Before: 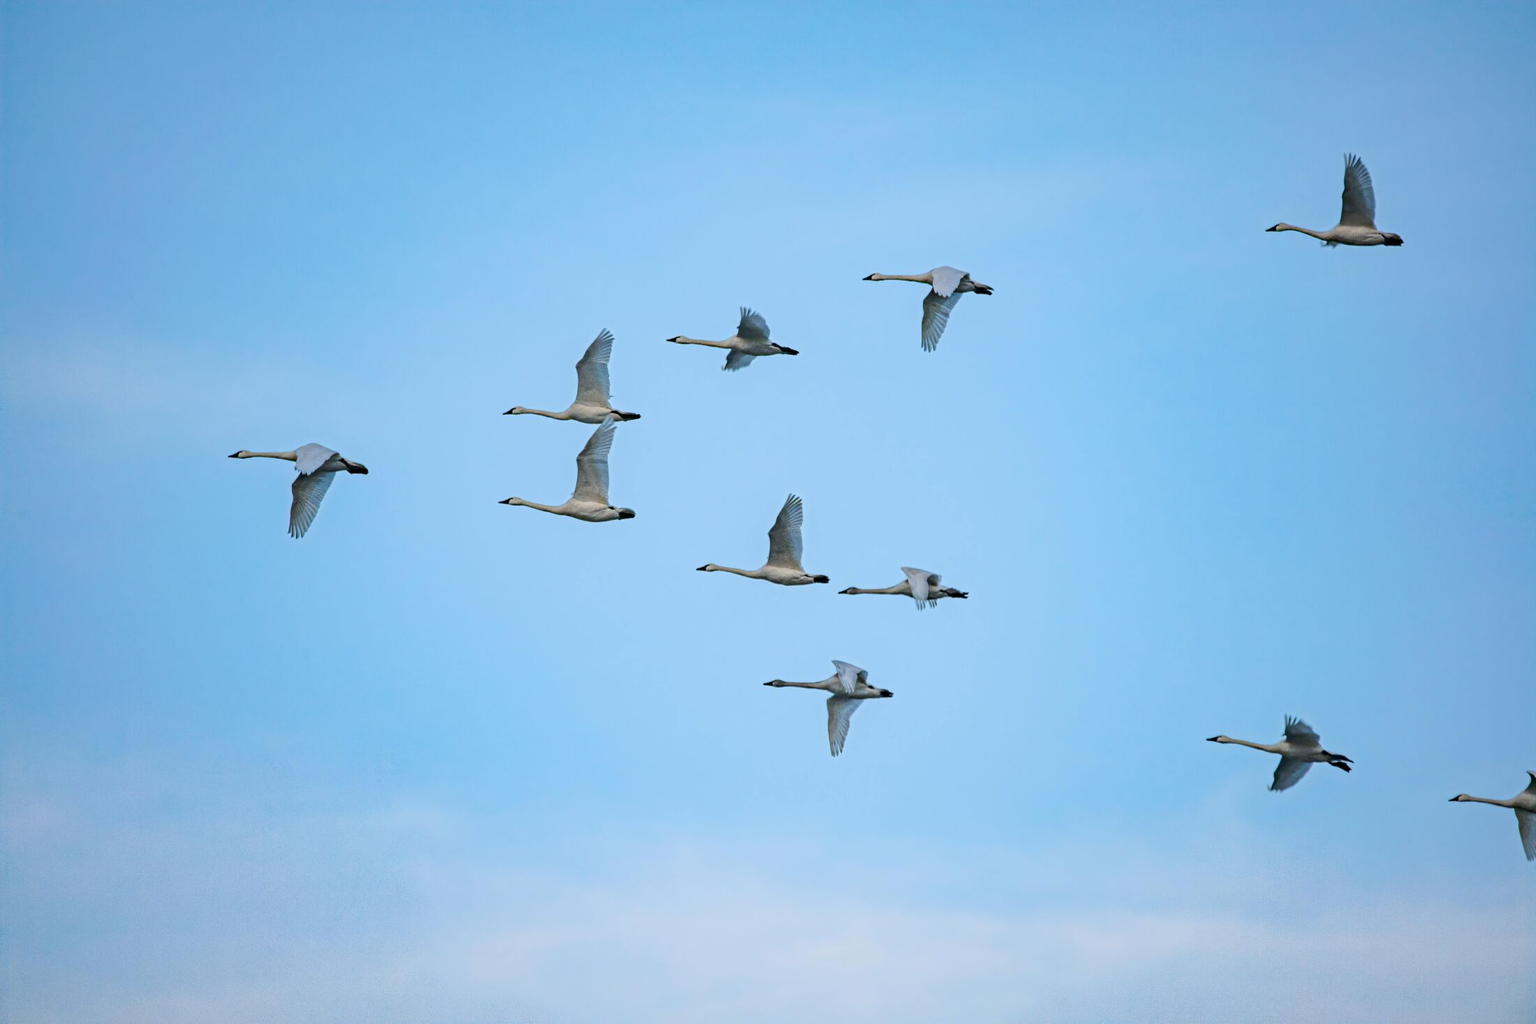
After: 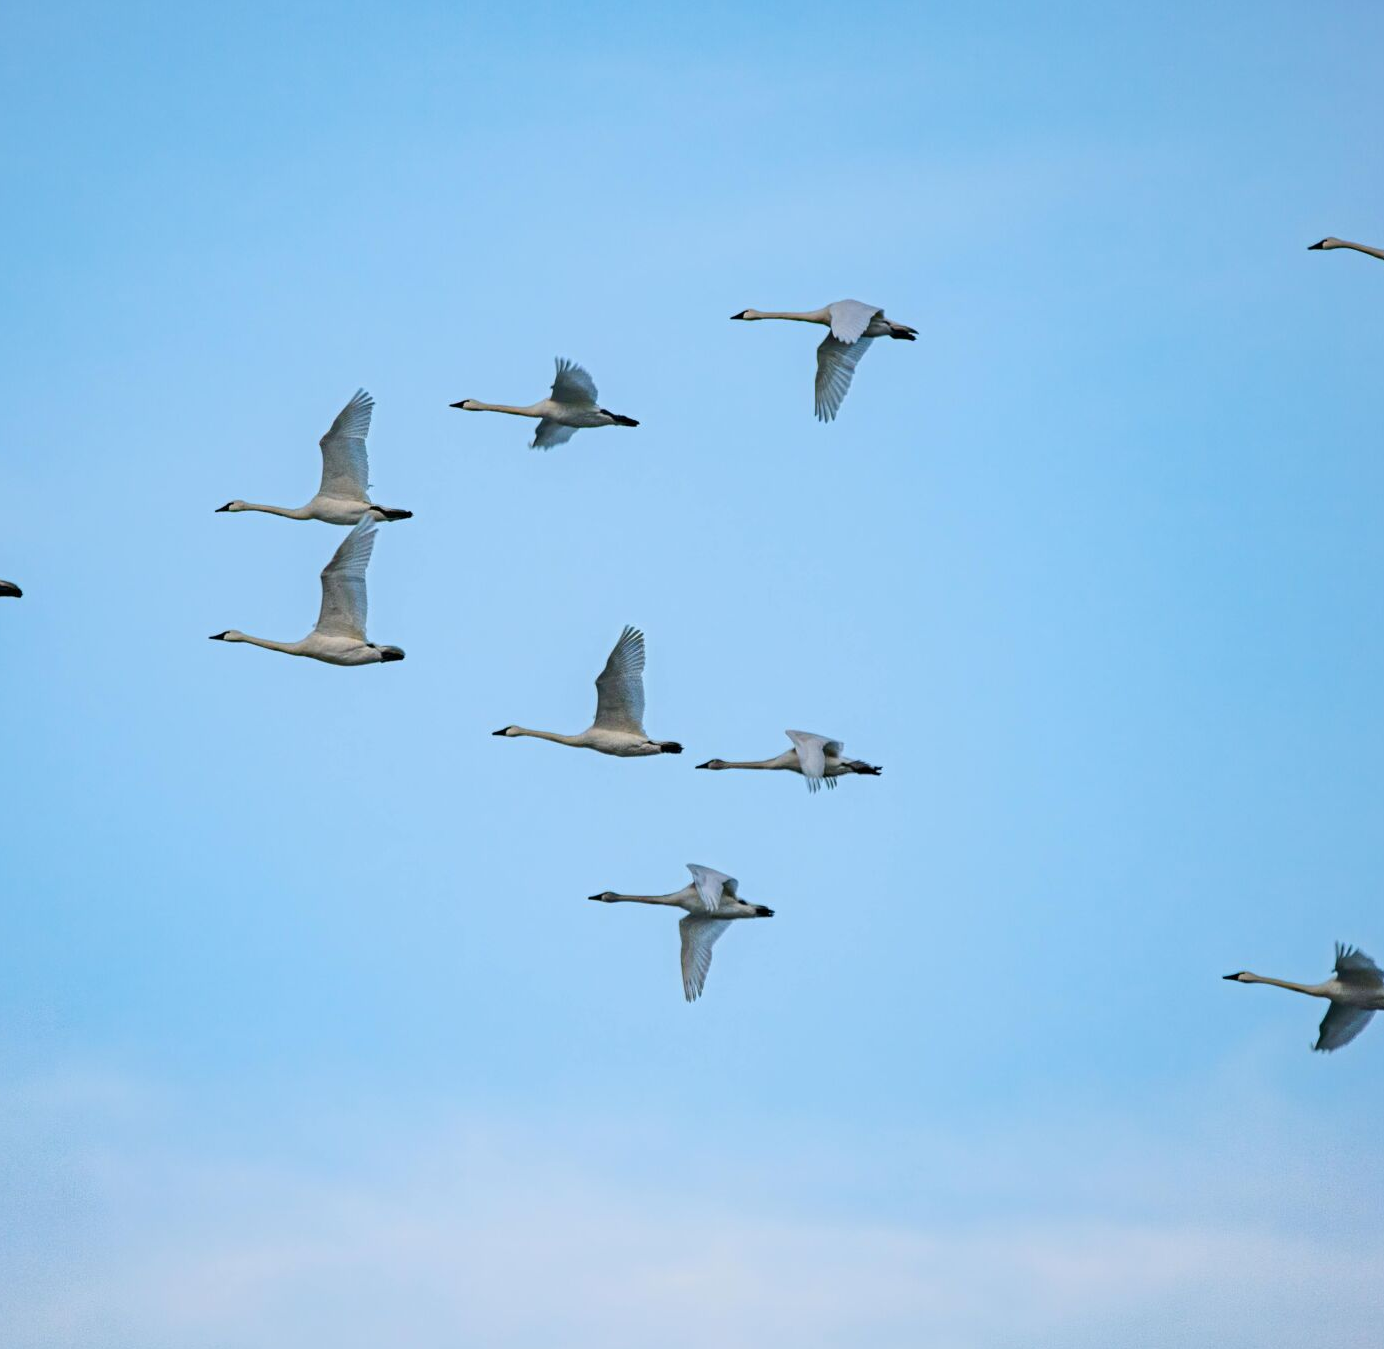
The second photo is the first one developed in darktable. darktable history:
crop and rotate: left 22.987%, top 5.628%, right 14.088%, bottom 2.357%
